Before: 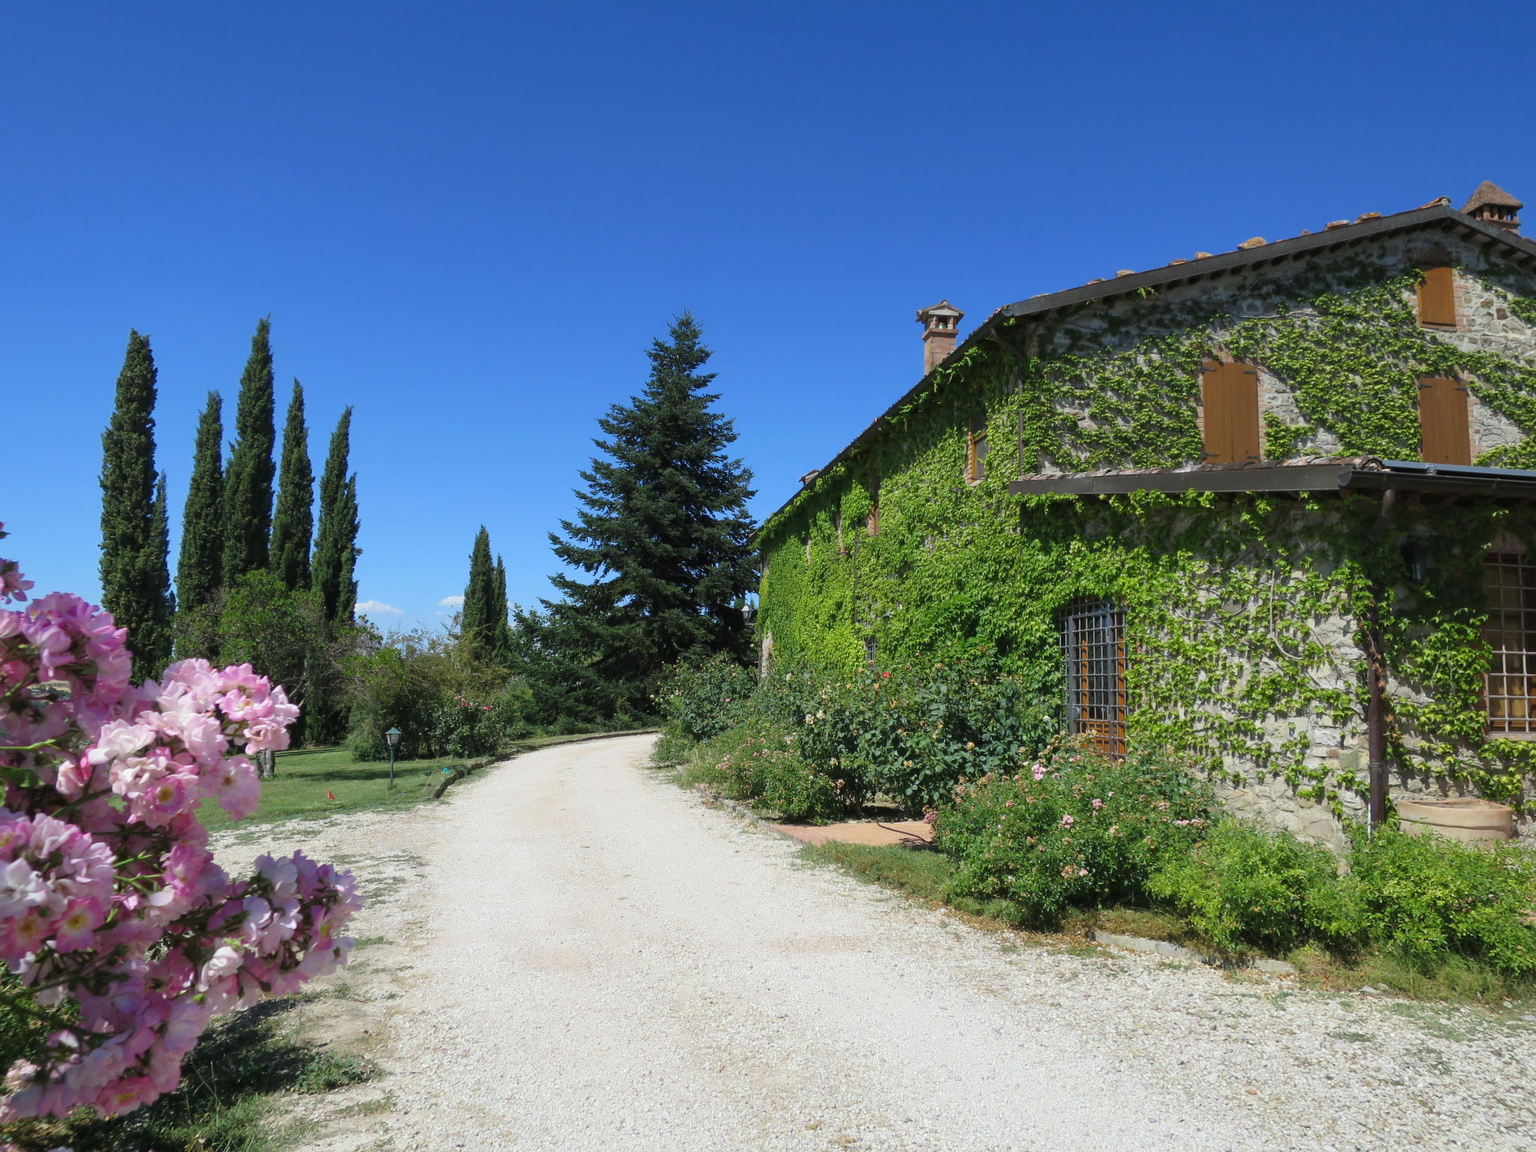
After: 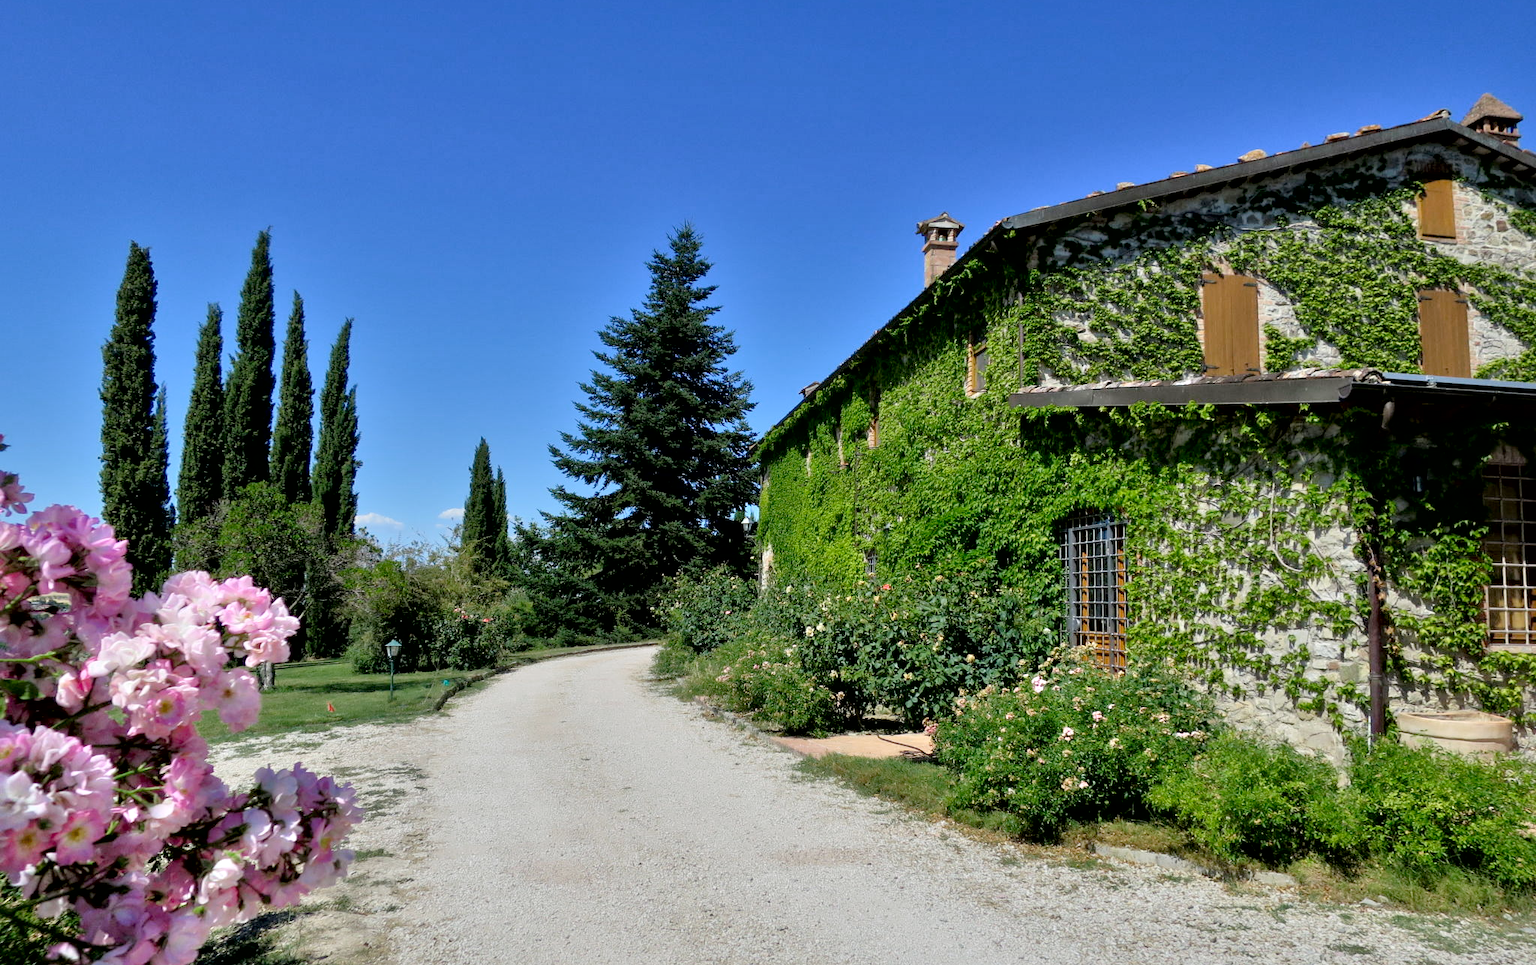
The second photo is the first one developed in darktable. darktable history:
tone equalizer: -7 EV 0.15 EV, -6 EV 0.6 EV, -5 EV 1.15 EV, -4 EV 1.33 EV, -3 EV 1.15 EV, -2 EV 0.6 EV, -1 EV 0.15 EV, mask exposure compensation -0.5 EV
color zones: curves: ch0 [(0, 0.558) (0.143, 0.548) (0.286, 0.447) (0.429, 0.259) (0.571, 0.5) (0.714, 0.5) (0.857, 0.593) (1, 0.558)]; ch1 [(0, 0.543) (0.01, 0.544) (0.12, 0.492) (0.248, 0.458) (0.5, 0.534) (0.748, 0.5) (0.99, 0.469) (1, 0.543)]; ch2 [(0, 0.507) (0.143, 0.522) (0.286, 0.505) (0.429, 0.5) (0.571, 0.5) (0.714, 0.5) (0.857, 0.5) (1, 0.507)]
exposure: black level correction 0.011, exposure -0.478 EV, compensate highlight preservation false
crop: top 7.625%, bottom 8.027%
local contrast: mode bilateral grid, contrast 25, coarseness 60, detail 151%, midtone range 0.2
